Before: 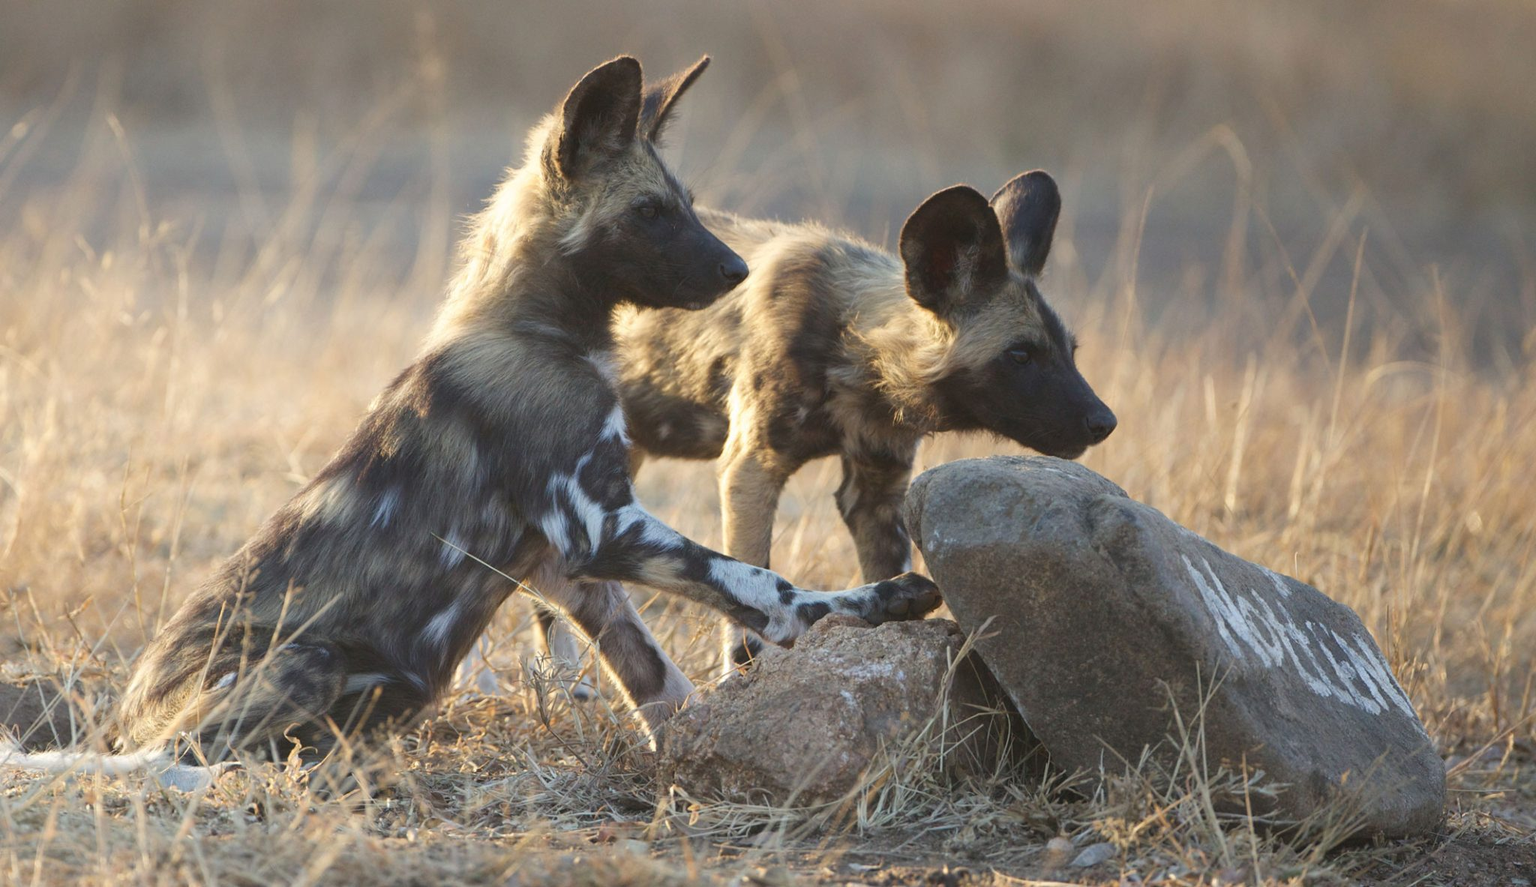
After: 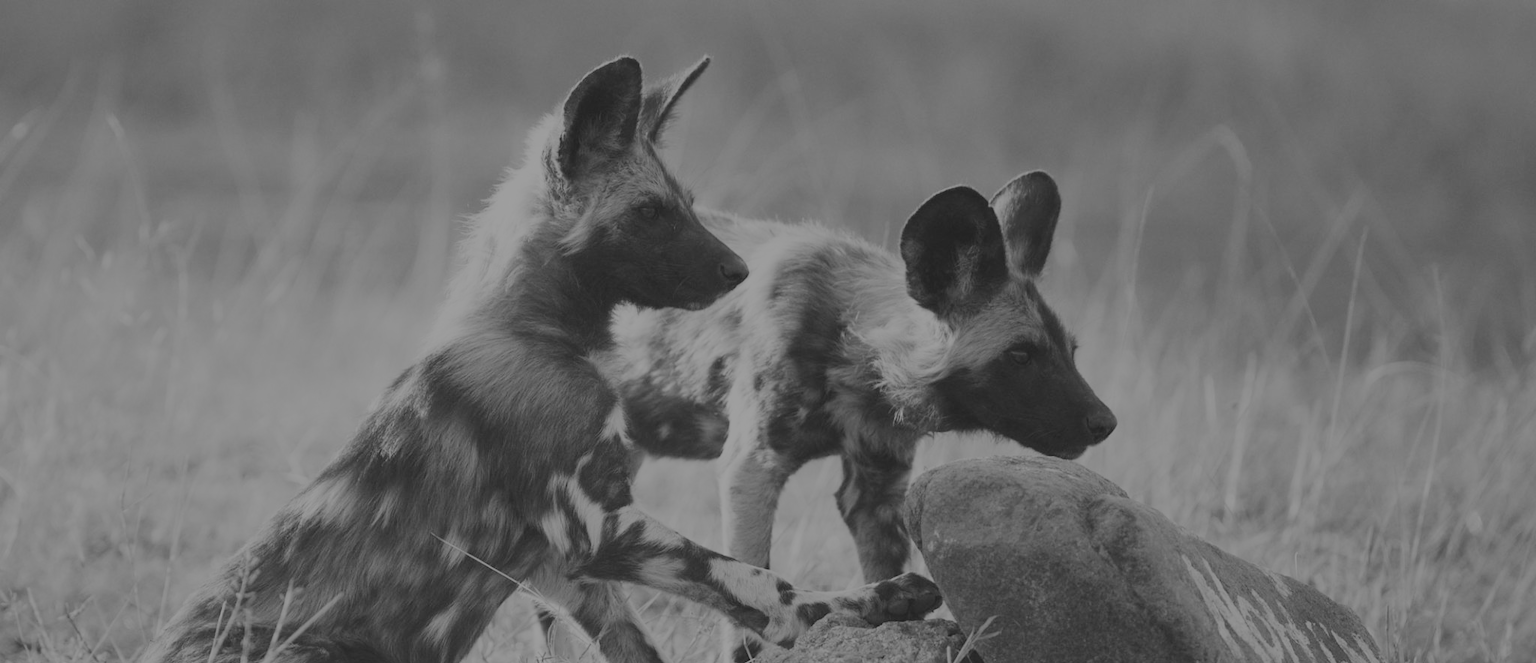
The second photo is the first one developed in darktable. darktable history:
monochrome: on, module defaults
shadows and highlights: shadows 12, white point adjustment 1.2, soften with gaussian
tone curve: curves: ch0 [(0, 0) (0.003, 0.014) (0.011, 0.019) (0.025, 0.026) (0.044, 0.037) (0.069, 0.053) (0.1, 0.083) (0.136, 0.121) (0.177, 0.163) (0.224, 0.22) (0.277, 0.281) (0.335, 0.354) (0.399, 0.436) (0.468, 0.526) (0.543, 0.612) (0.623, 0.706) (0.709, 0.79) (0.801, 0.858) (0.898, 0.925) (1, 1)], preserve colors none
filmic rgb: black relative exposure -7.65 EV, white relative exposure 4.56 EV, hardness 3.61
crop: bottom 24.967%
colorize: hue 41.44°, saturation 22%, source mix 60%, lightness 10.61%
color balance: mode lift, gamma, gain (sRGB), lift [0.997, 0.979, 1.021, 1.011], gamma [1, 1.084, 0.916, 0.998], gain [1, 0.87, 1.13, 1.101], contrast 4.55%, contrast fulcrum 38.24%, output saturation 104.09%
